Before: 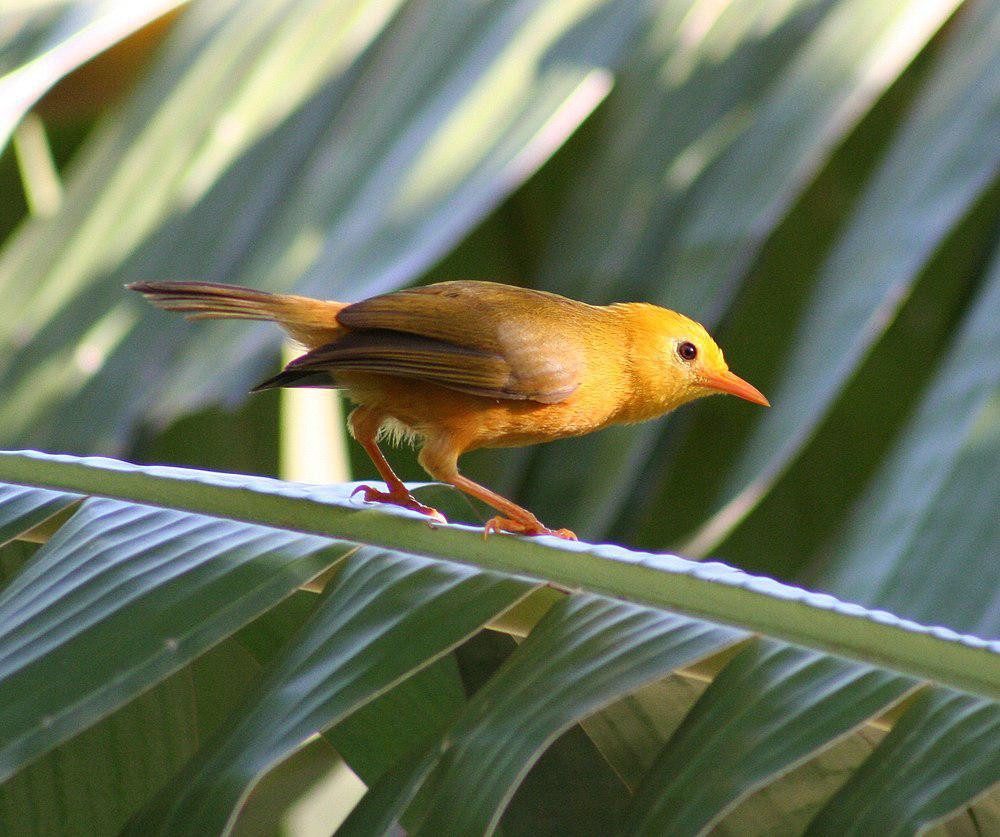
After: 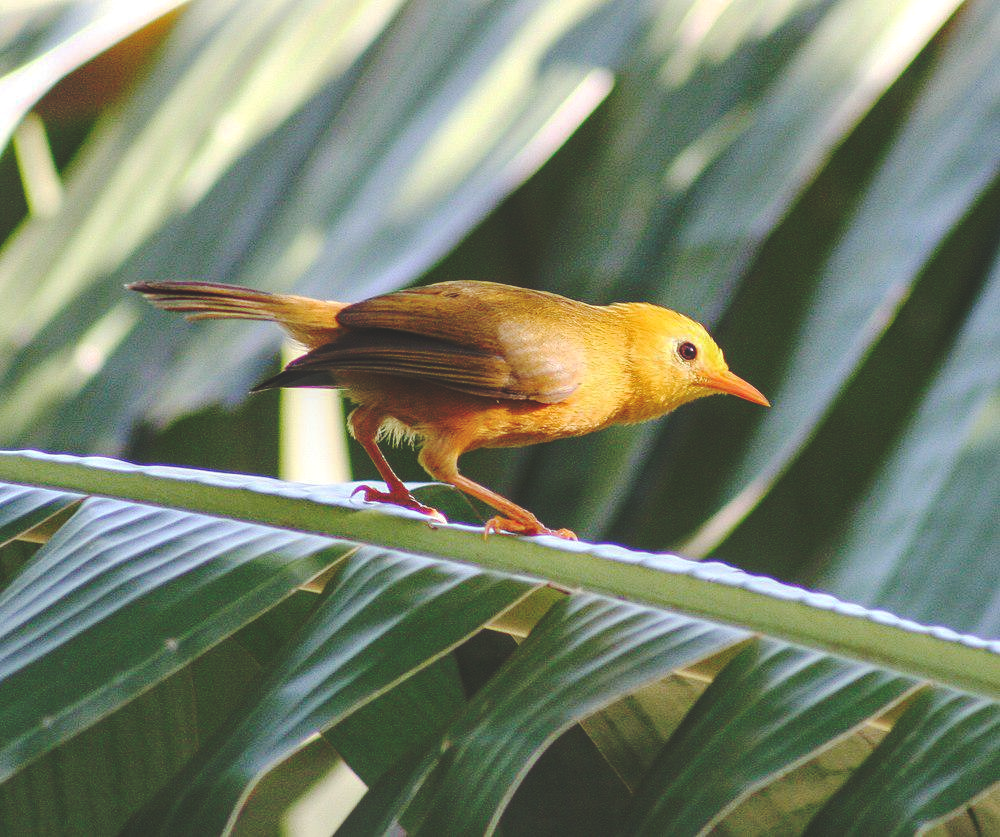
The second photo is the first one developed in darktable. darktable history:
local contrast: on, module defaults
base curve: curves: ch0 [(0, 0.024) (0.055, 0.065) (0.121, 0.166) (0.236, 0.319) (0.693, 0.726) (1, 1)], preserve colors none
